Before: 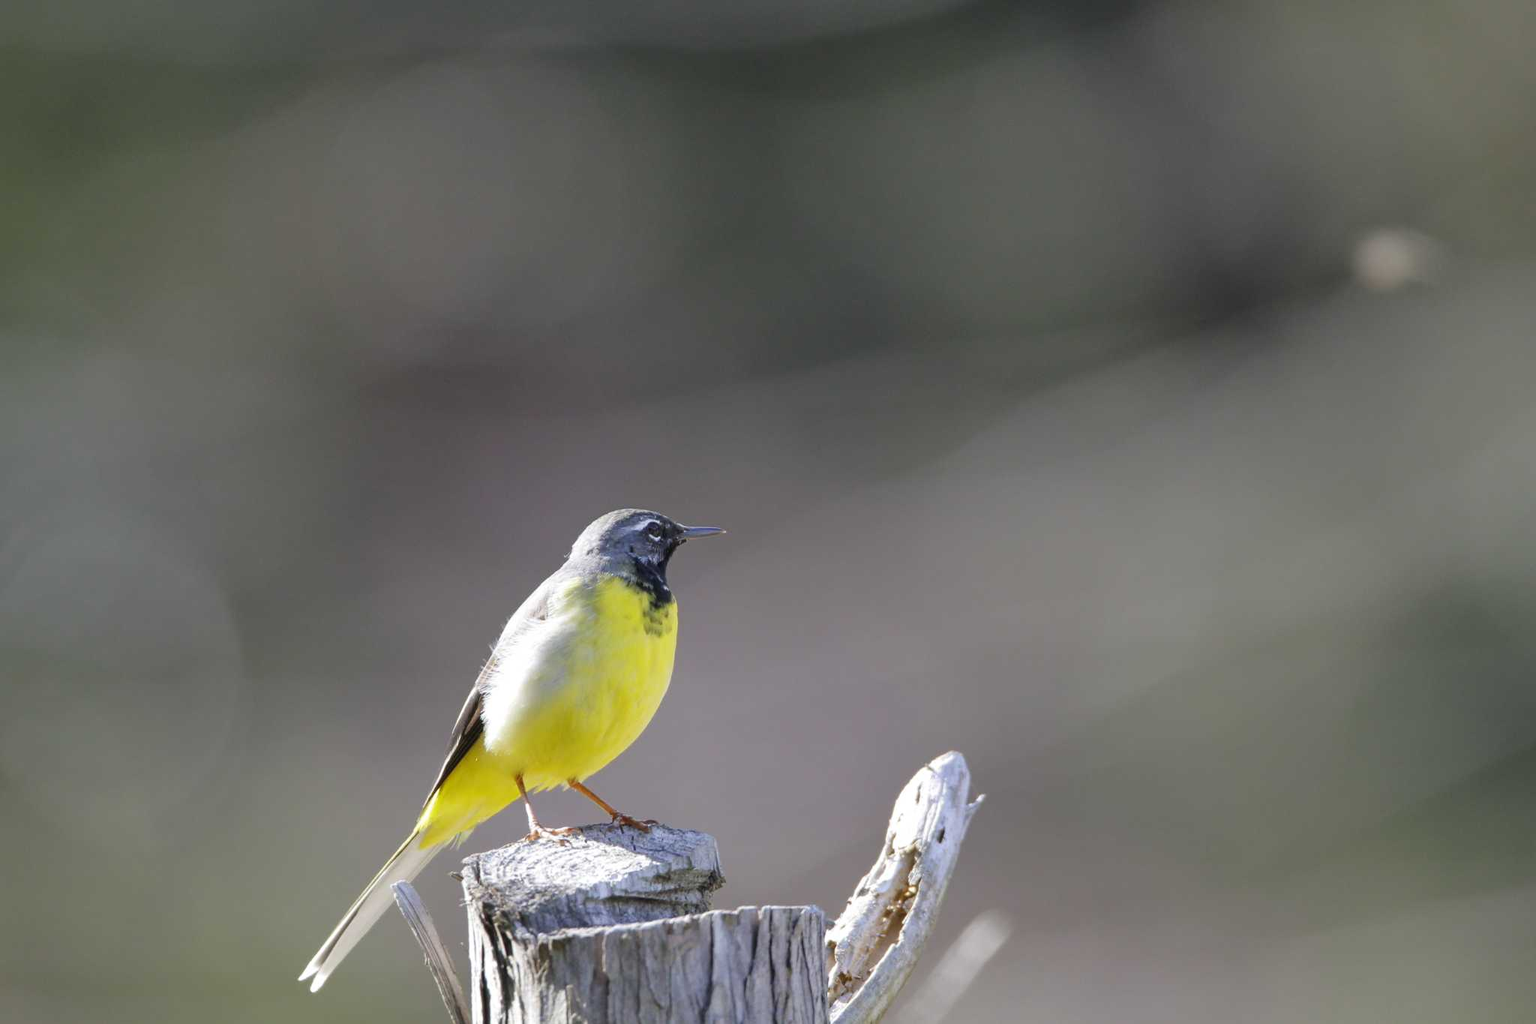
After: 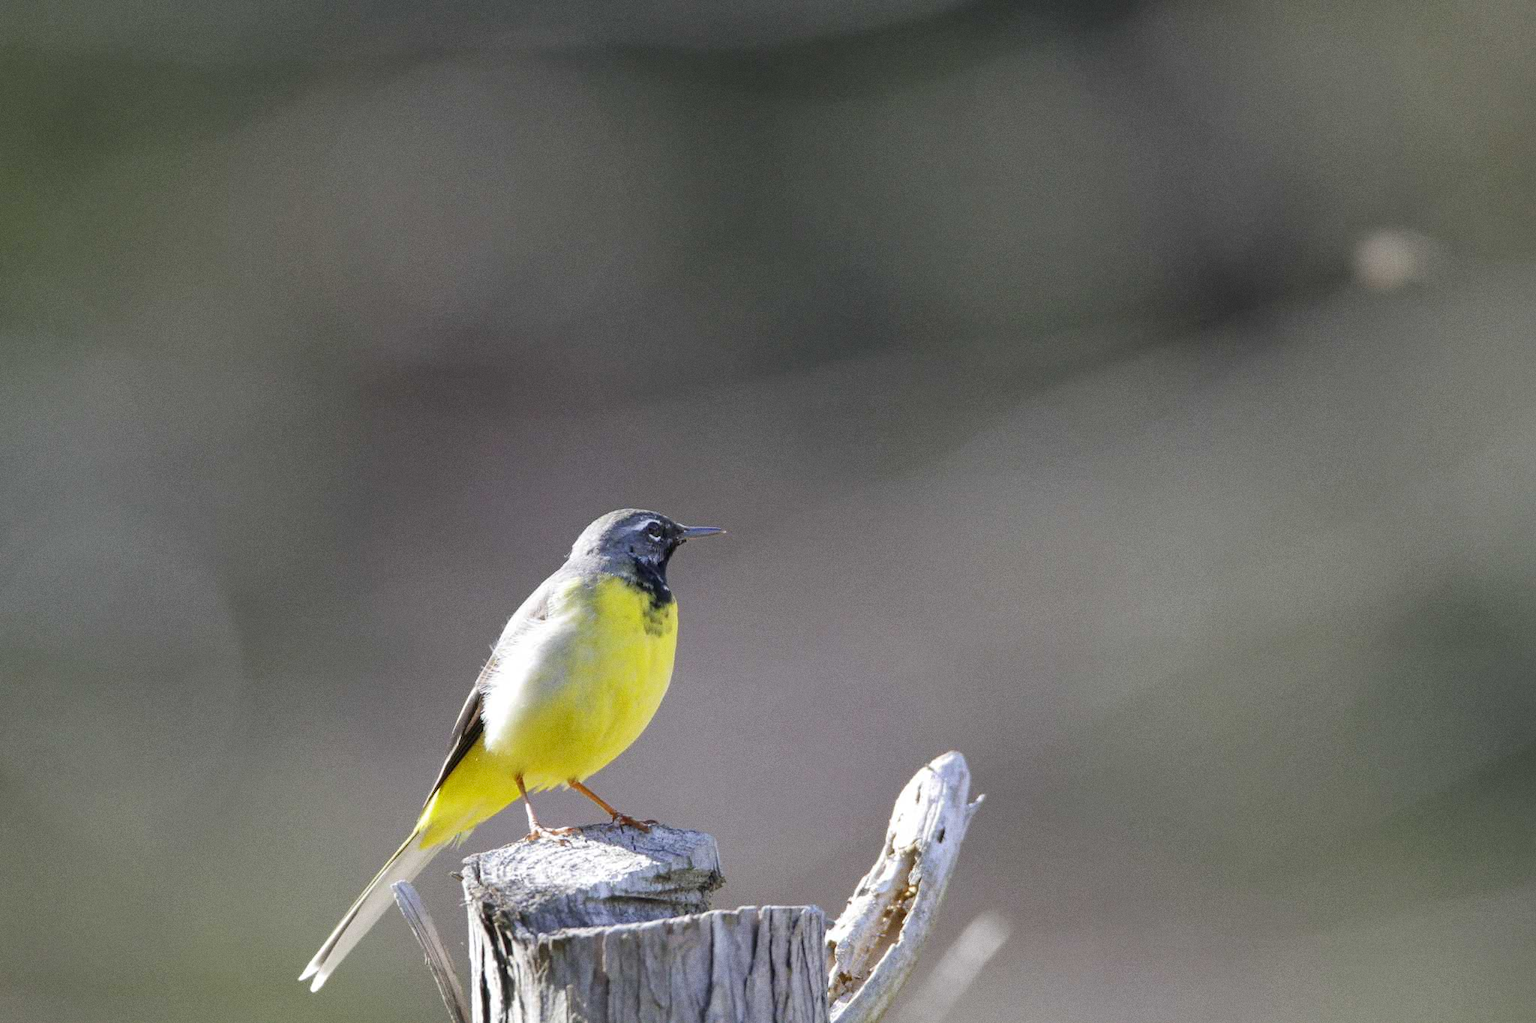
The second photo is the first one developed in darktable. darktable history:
grain: coarseness 0.09 ISO
exposure: black level correction 0.001, compensate highlight preservation false
rotate and perspective: crop left 0, crop top 0
